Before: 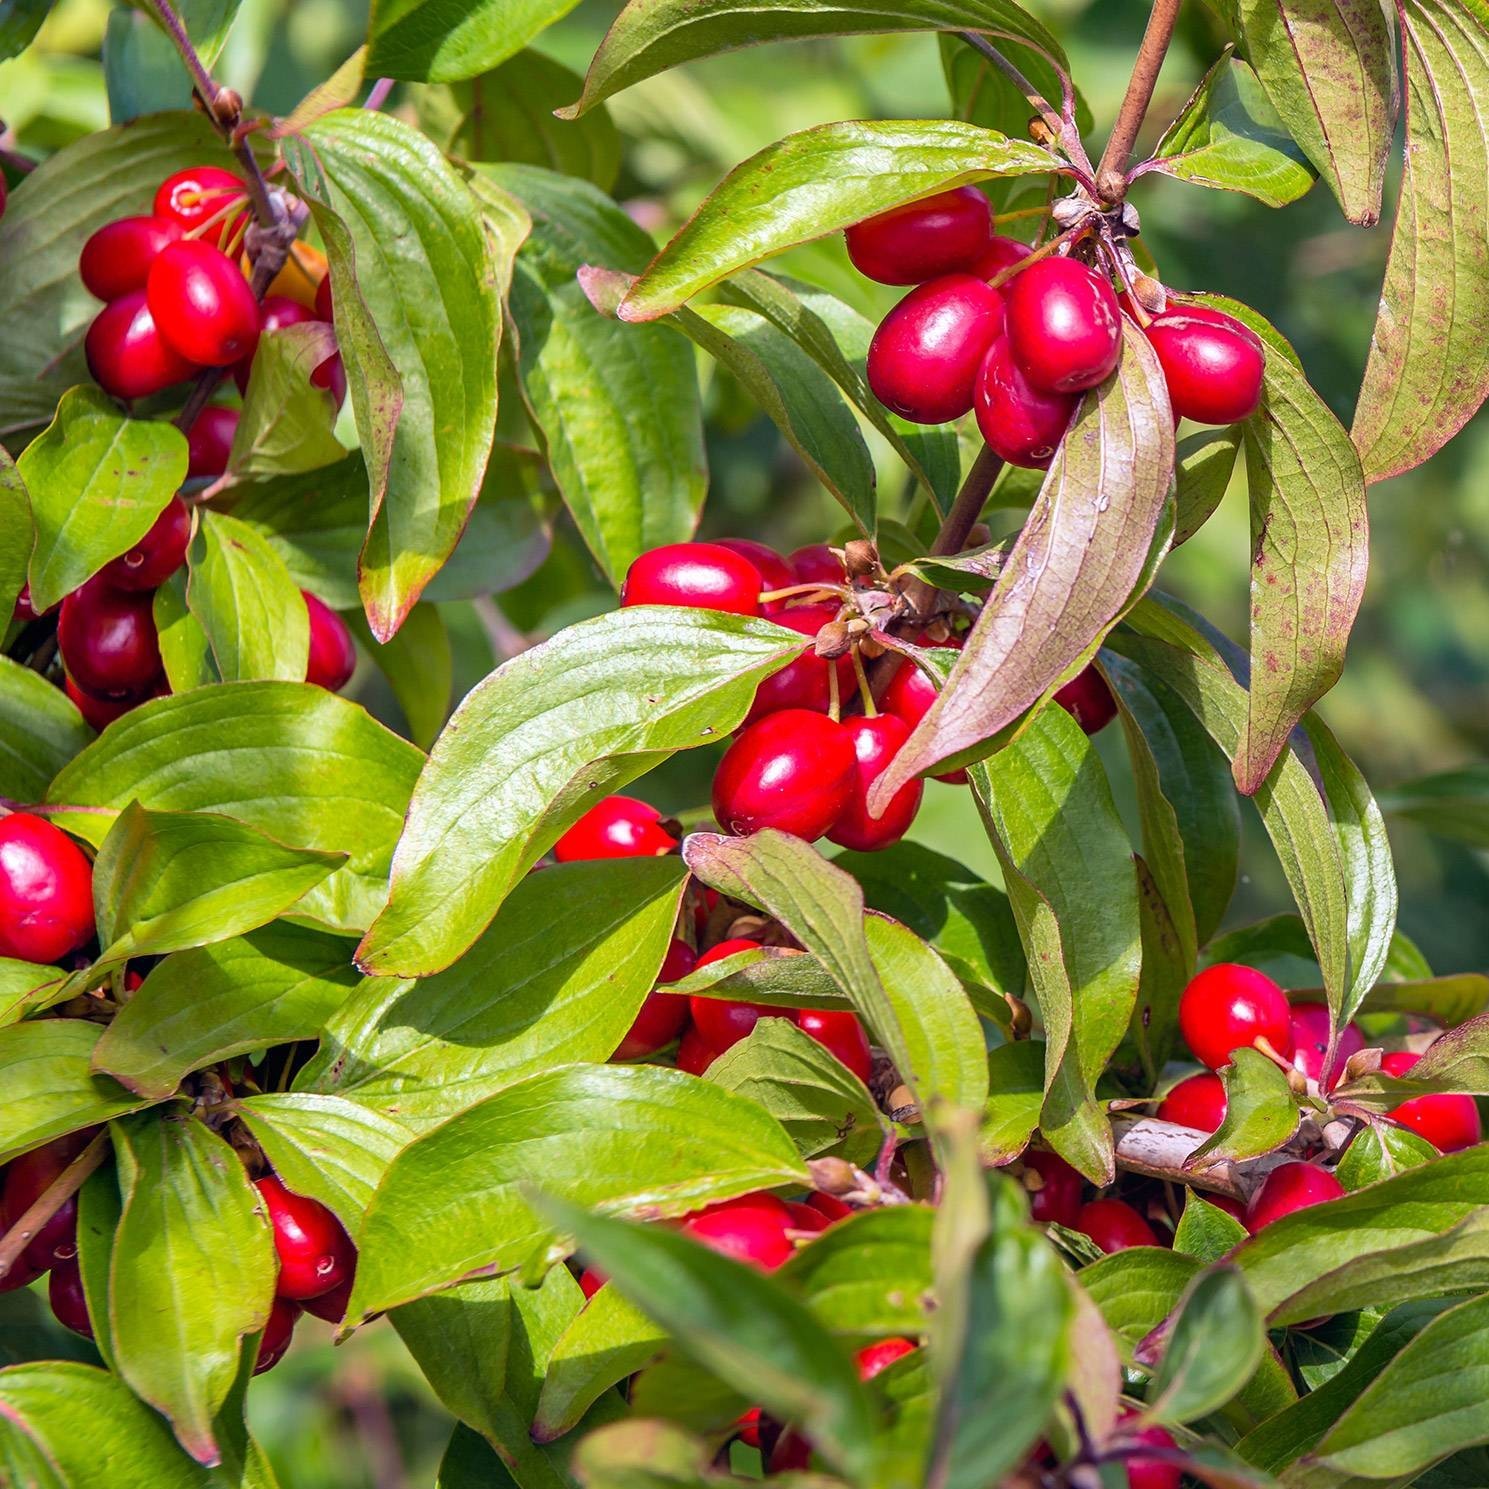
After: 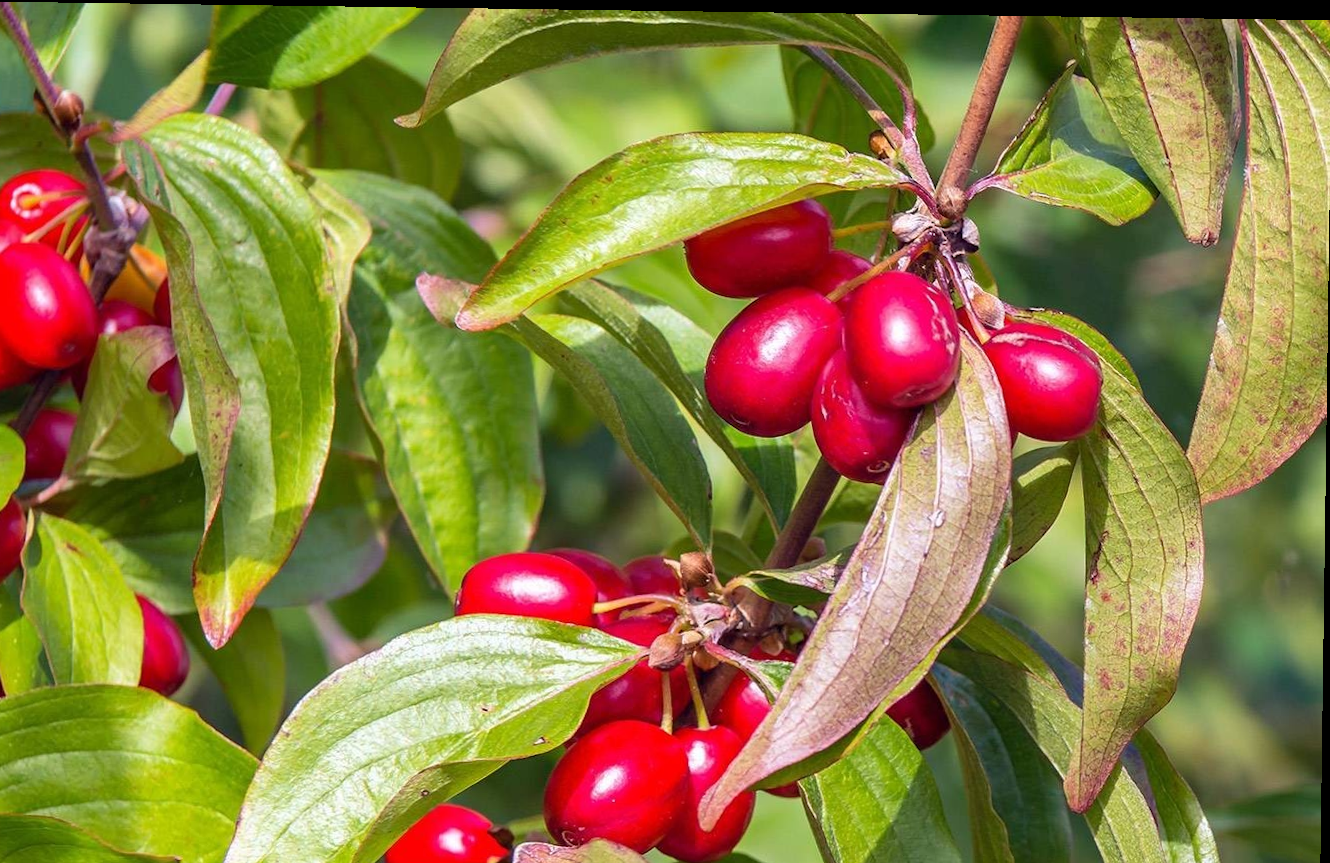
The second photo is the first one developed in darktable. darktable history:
crop and rotate: left 11.812%, bottom 42.776%
rotate and perspective: rotation 0.8°, automatic cropping off
